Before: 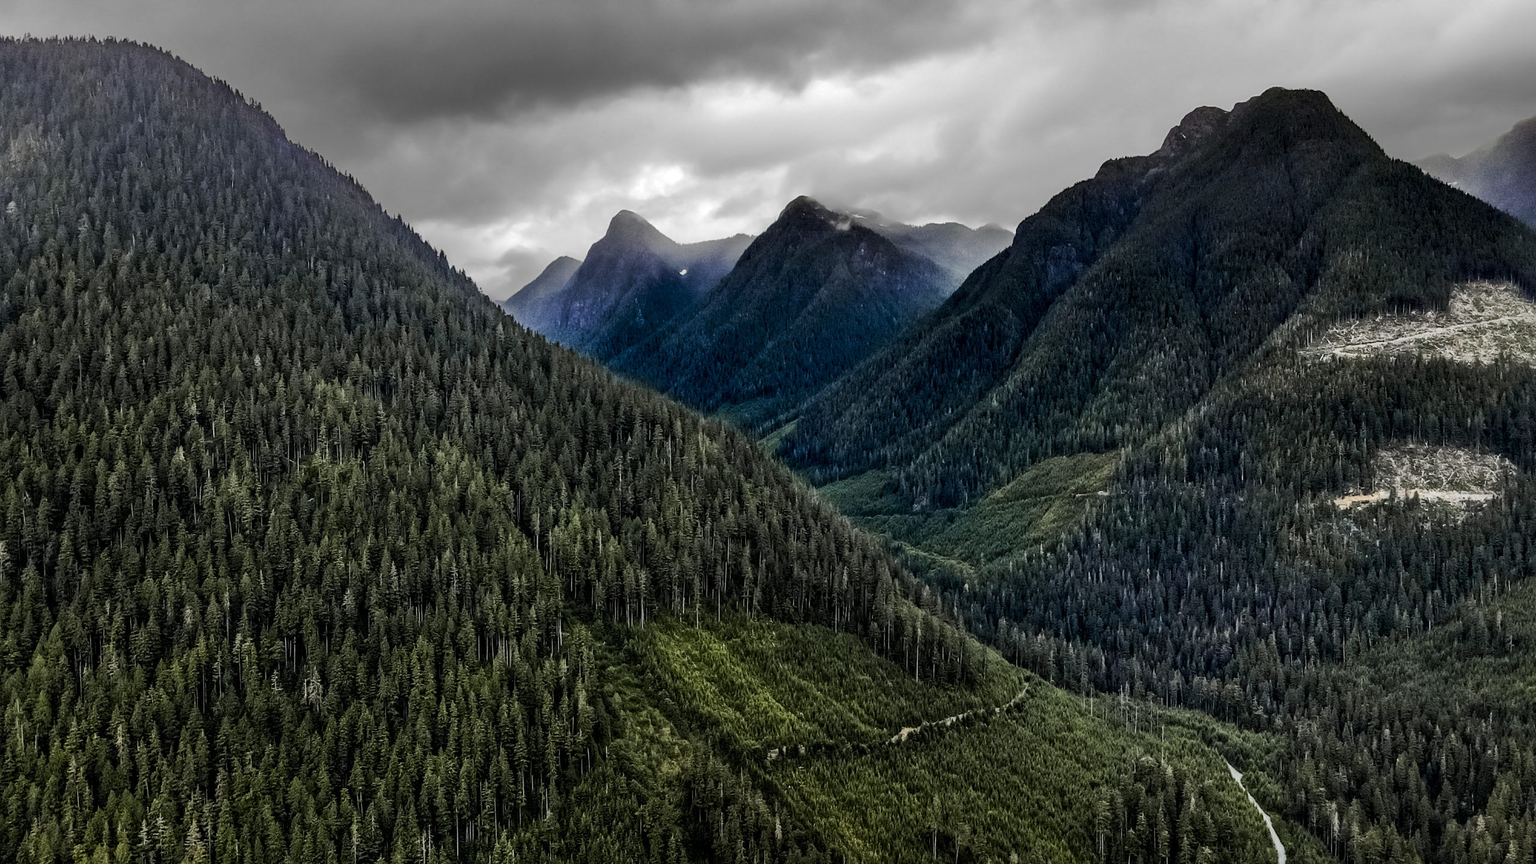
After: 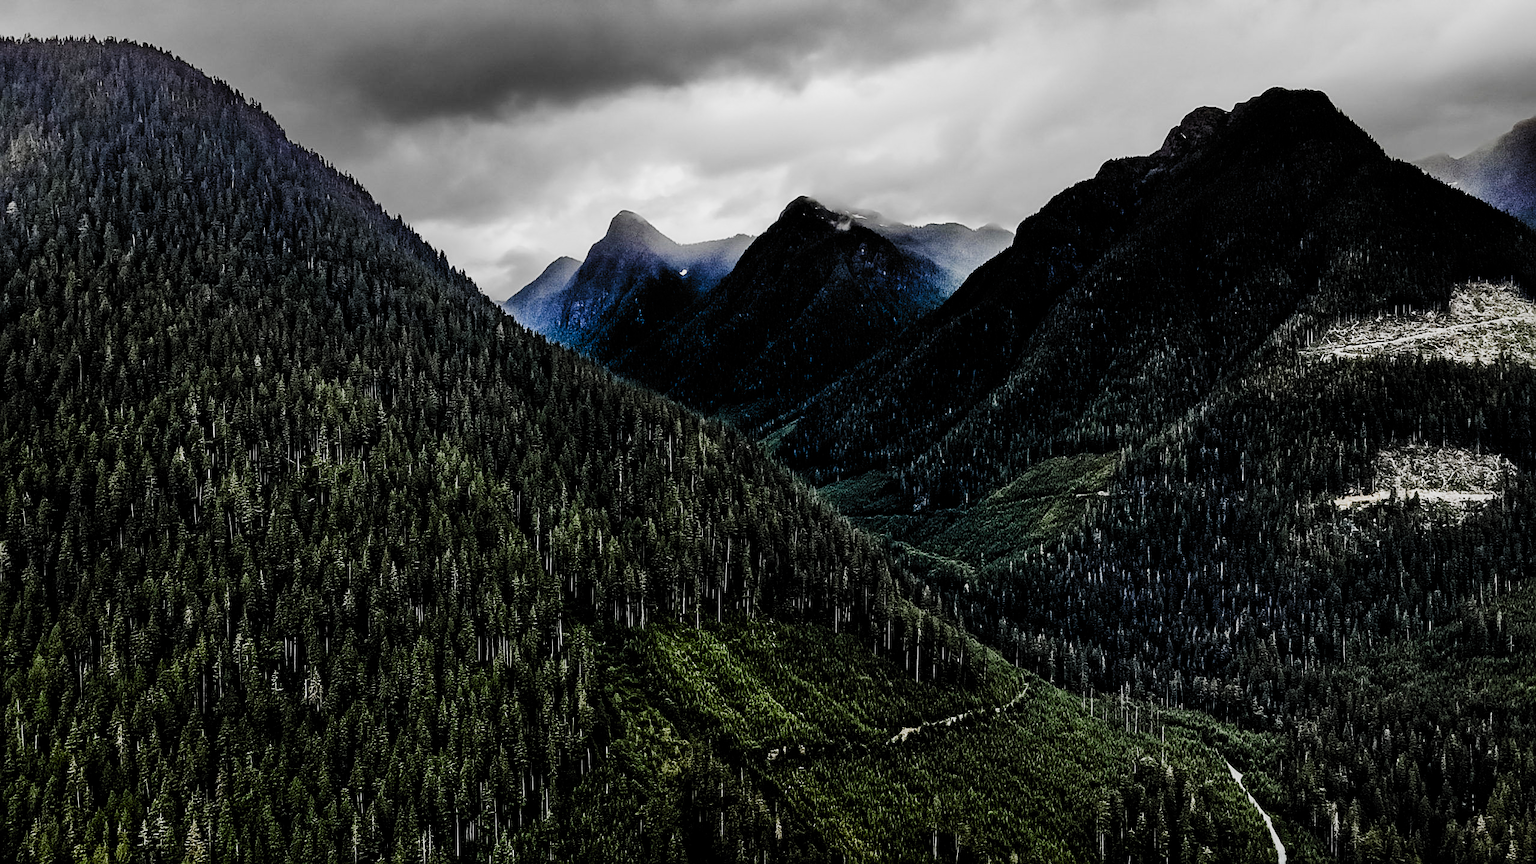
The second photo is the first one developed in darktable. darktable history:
contrast brightness saturation: contrast 0.165, saturation 0.32
sharpen: on, module defaults
filmic rgb: black relative exposure -5.14 EV, white relative exposure 3.98 EV, hardness 2.9, contrast 1.297, highlights saturation mix -29.23%, add noise in highlights 0, preserve chrominance no, color science v3 (2019), use custom middle-gray values true, contrast in highlights soft
color zones: curves: ch0 [(0, 0.5) (0.125, 0.4) (0.25, 0.5) (0.375, 0.4) (0.5, 0.4) (0.625, 0.6) (0.75, 0.6) (0.875, 0.5)]; ch1 [(0, 0.35) (0.125, 0.45) (0.25, 0.35) (0.375, 0.35) (0.5, 0.35) (0.625, 0.35) (0.75, 0.45) (0.875, 0.35)]; ch2 [(0, 0.6) (0.125, 0.5) (0.25, 0.5) (0.375, 0.6) (0.5, 0.6) (0.625, 0.5) (0.75, 0.5) (0.875, 0.5)]
